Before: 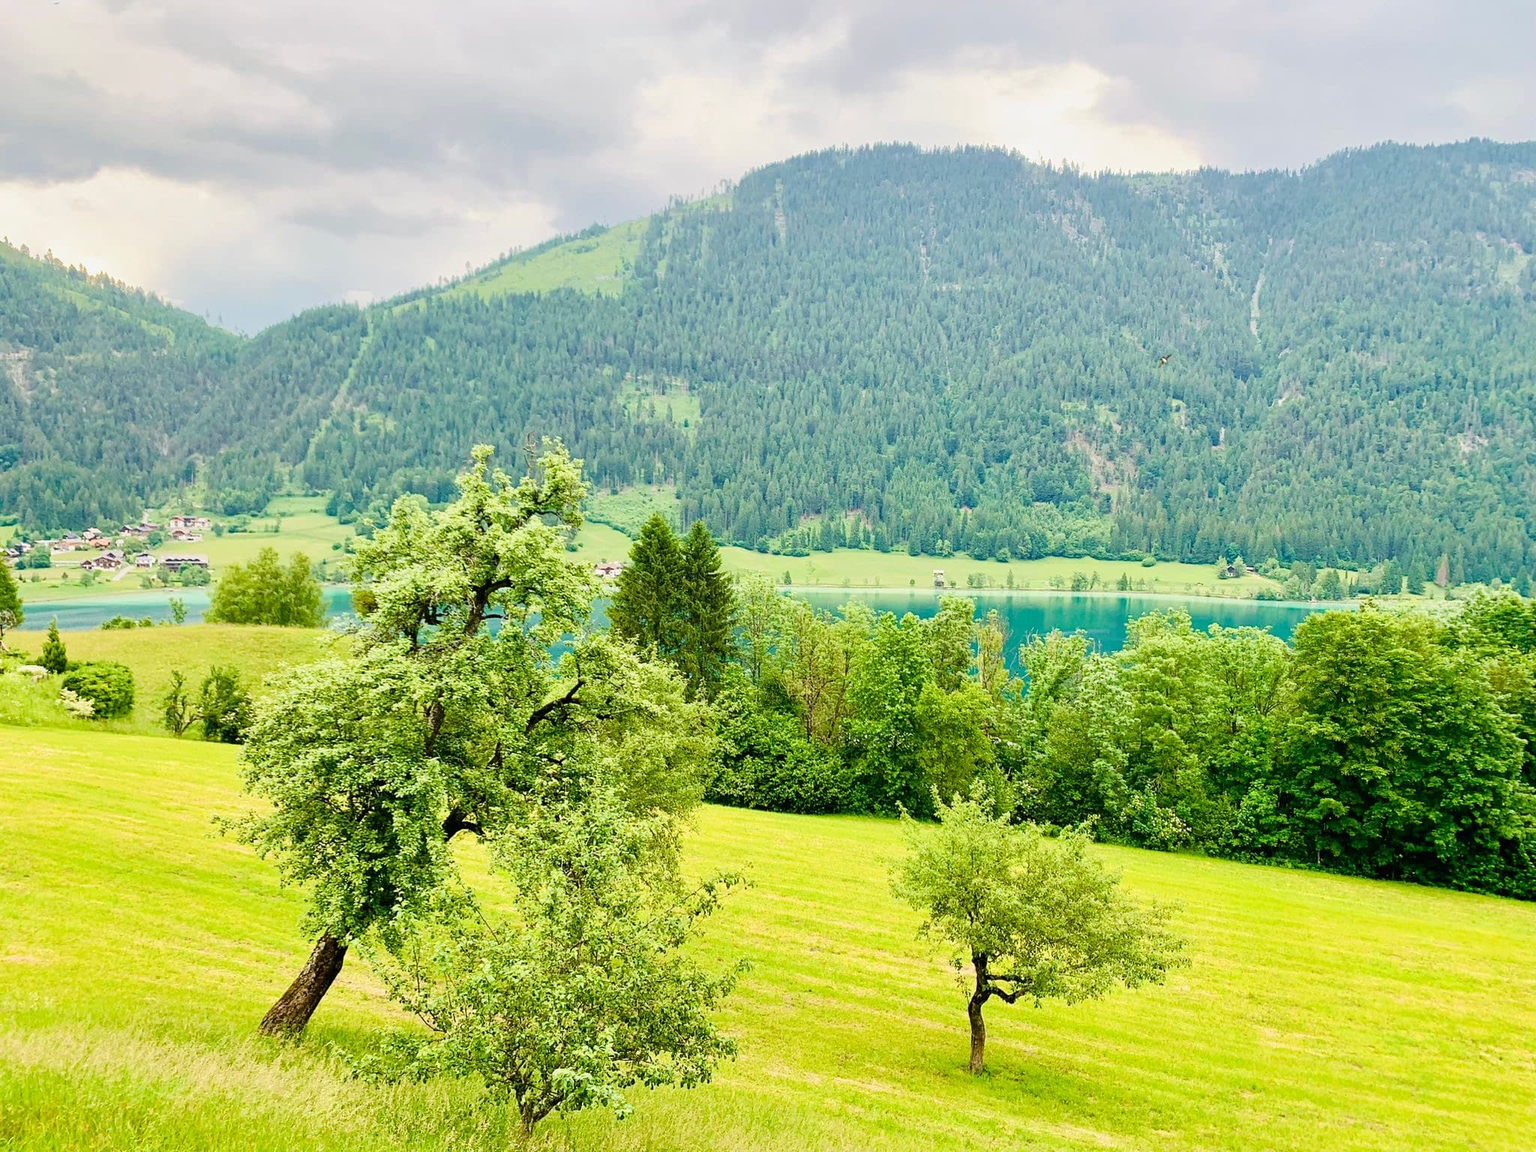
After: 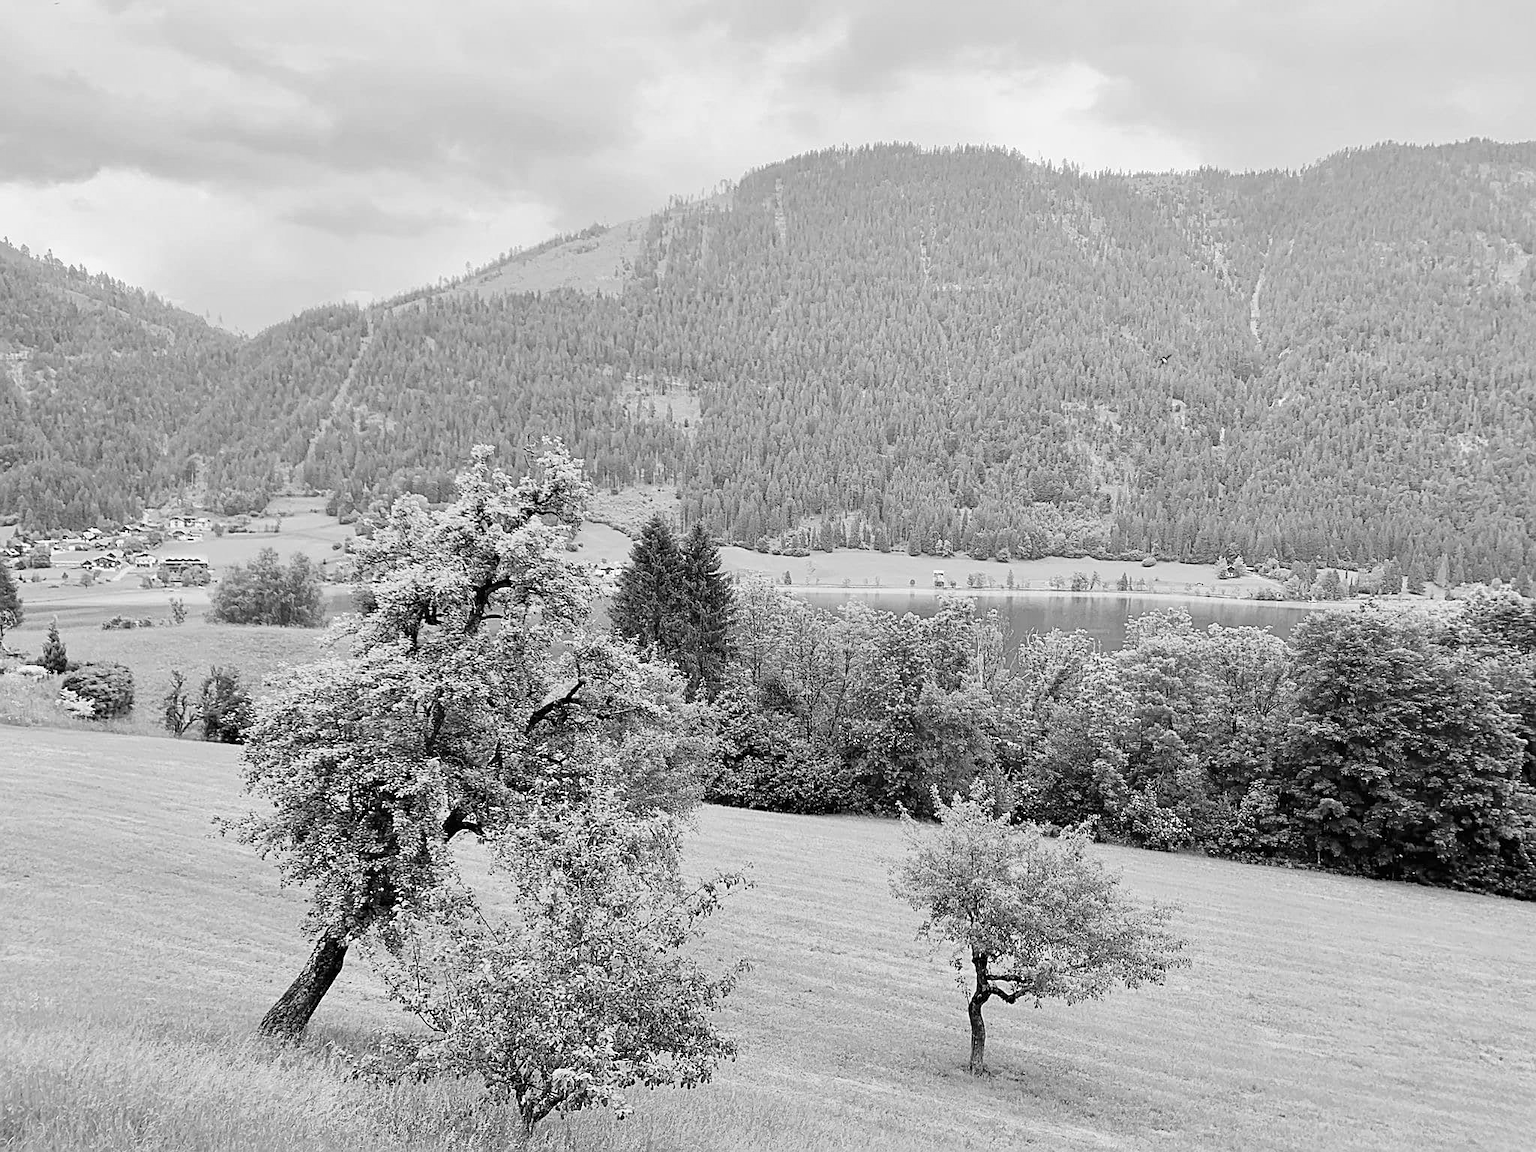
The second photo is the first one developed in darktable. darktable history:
base curve: curves: ch0 [(0, 0) (0.297, 0.298) (1, 1)], preserve colors none
sharpen: on, module defaults
color calibration: output gray [0.267, 0.423, 0.261, 0], illuminant as shot in camera, x 0.379, y 0.397, temperature 4139.99 K
